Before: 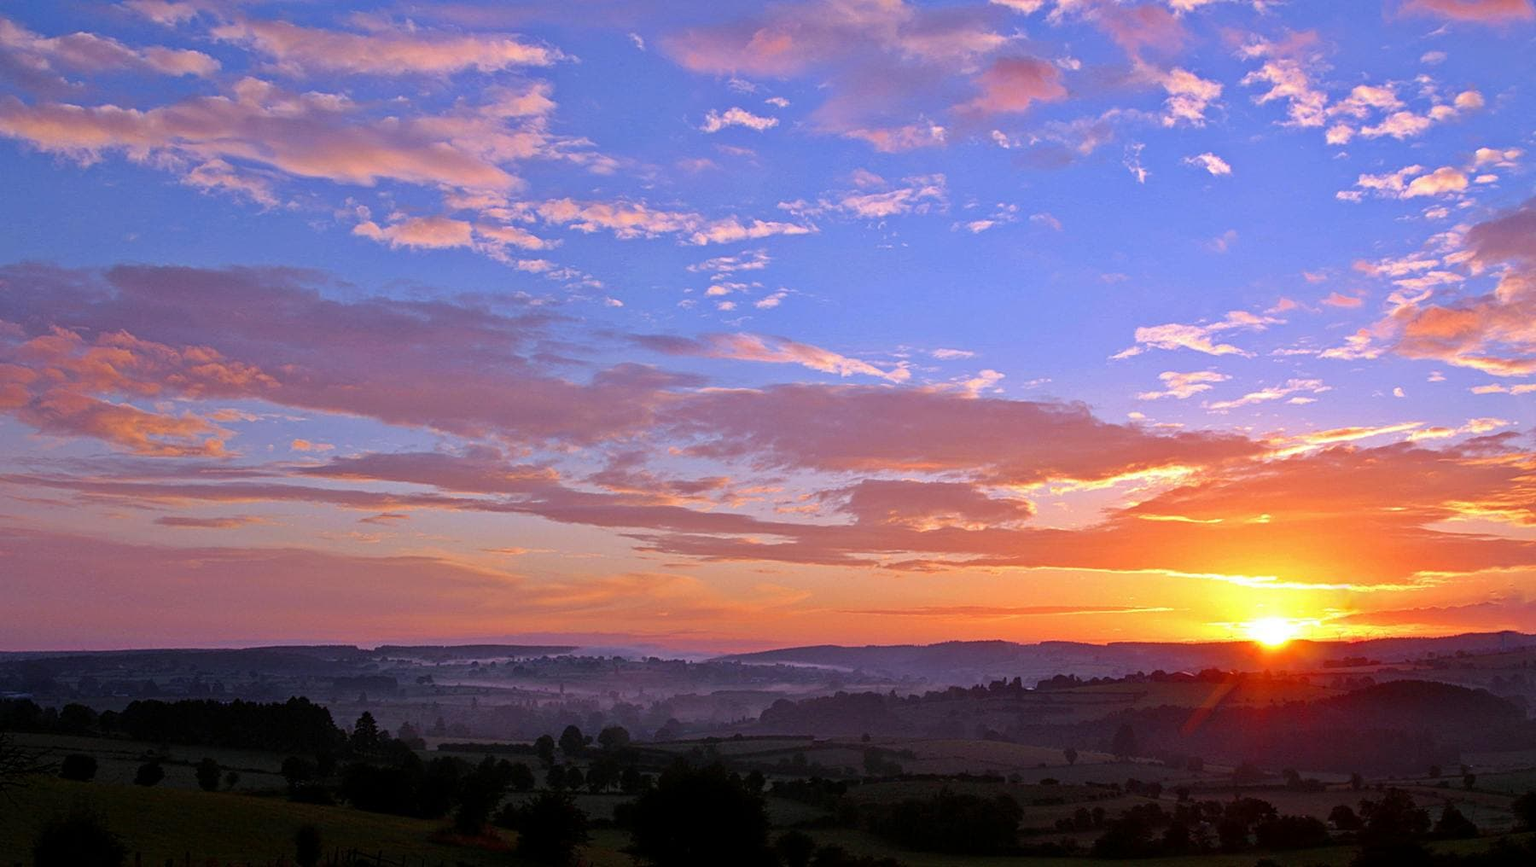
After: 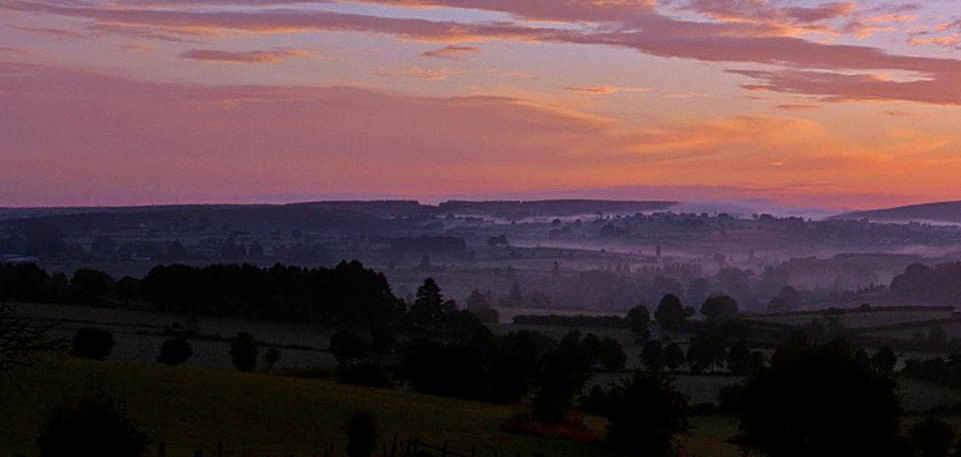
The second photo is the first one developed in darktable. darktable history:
crop and rotate: top 54.778%, right 46.61%, bottom 0.159%
grain: coarseness 0.09 ISO, strength 10%
